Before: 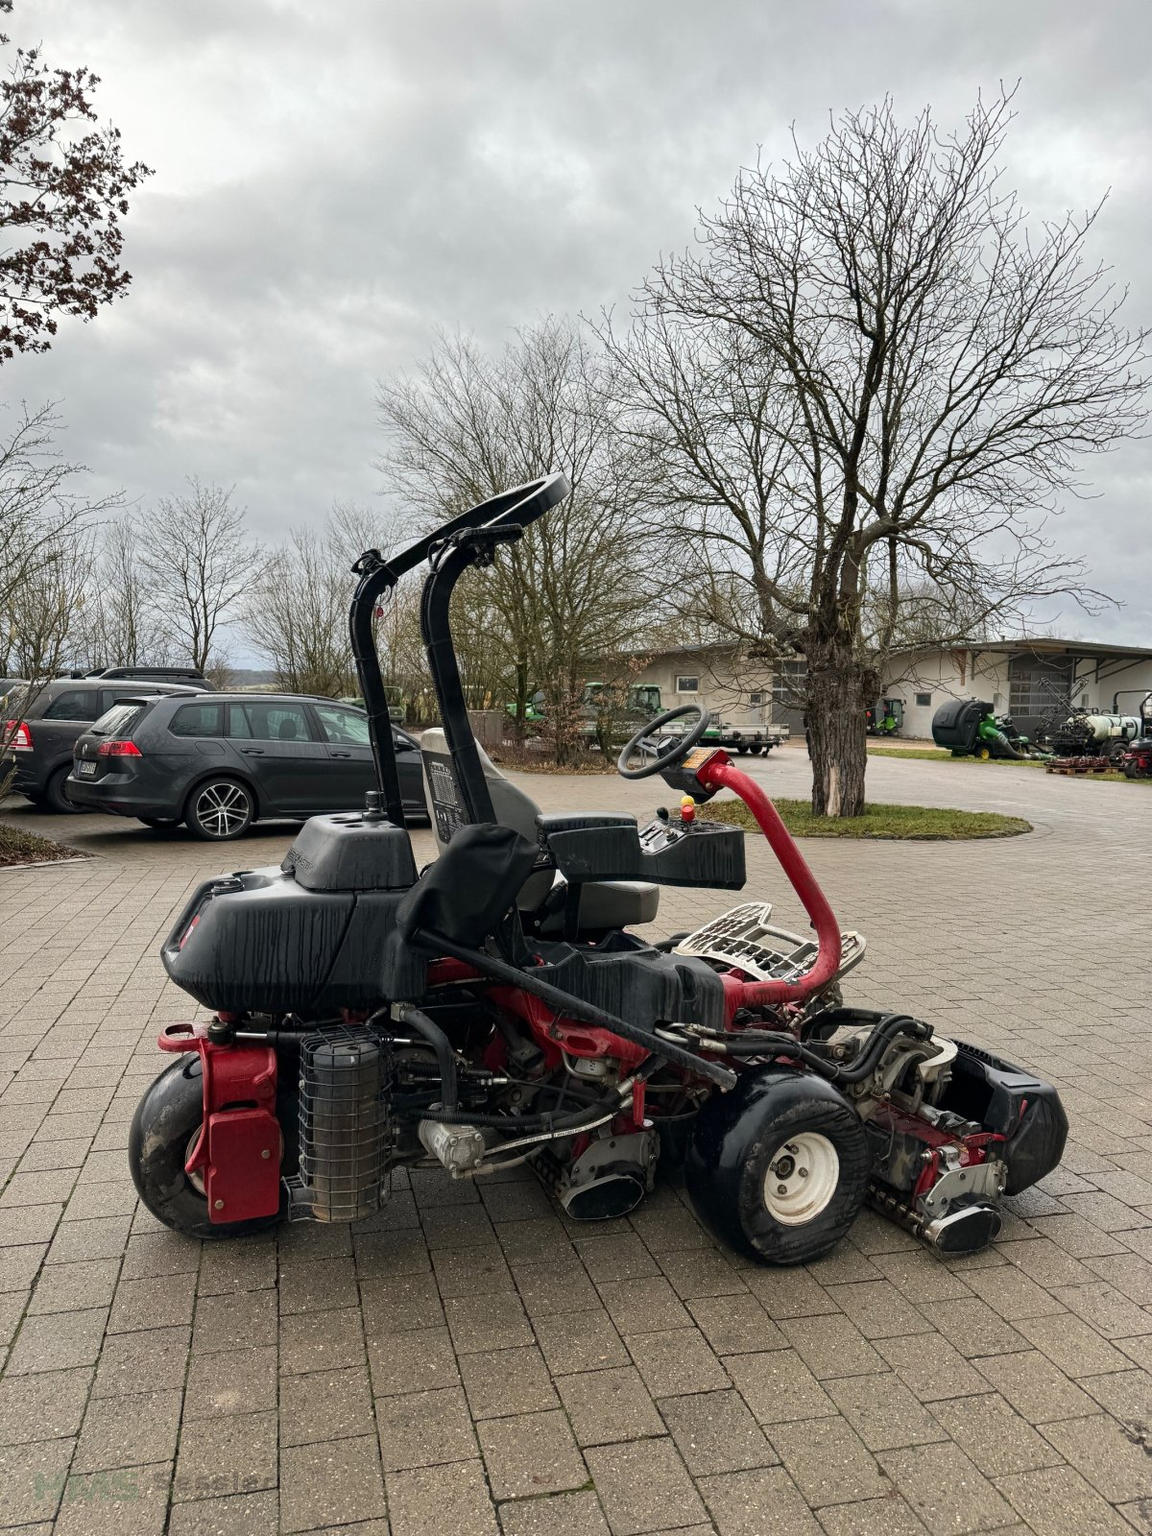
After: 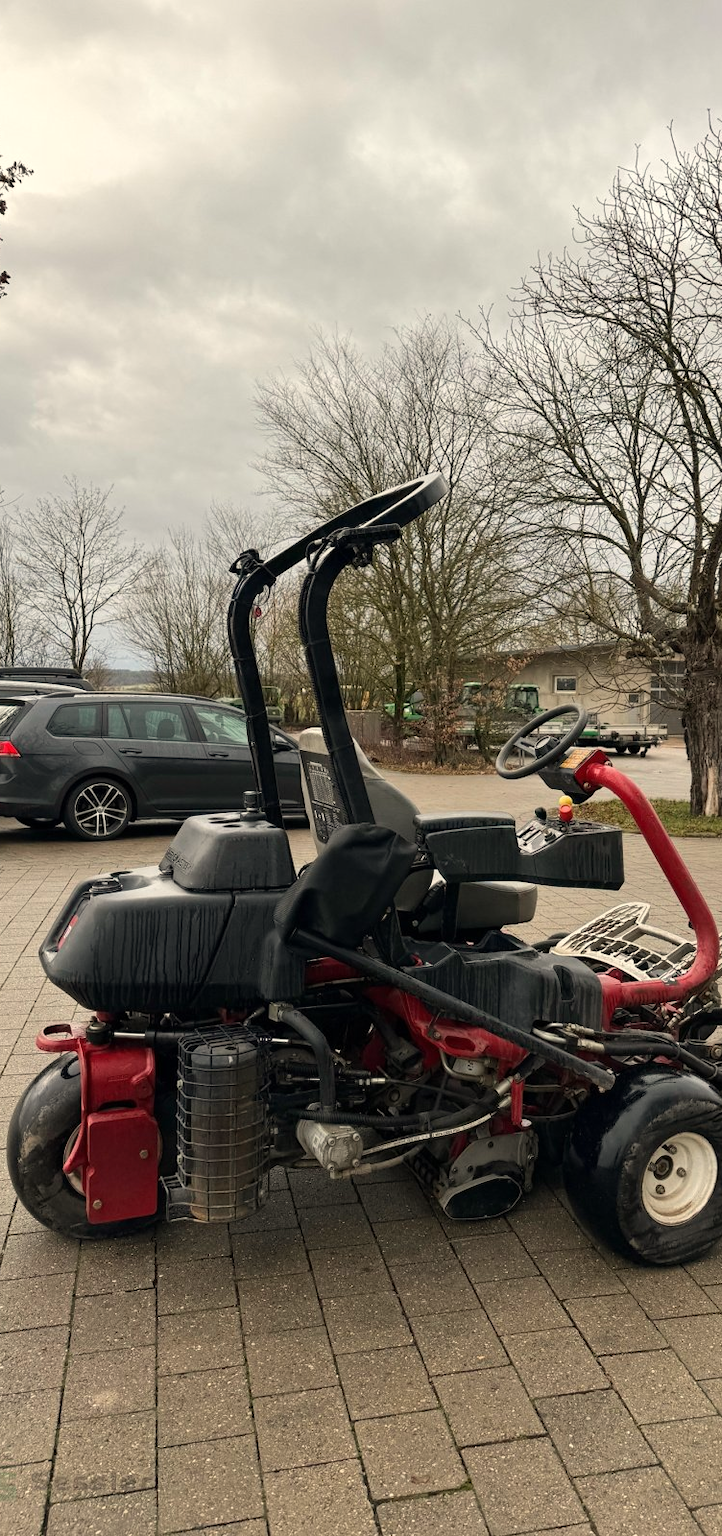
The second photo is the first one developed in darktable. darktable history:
white balance: red 1.045, blue 0.932
crop: left 10.644%, right 26.528%
